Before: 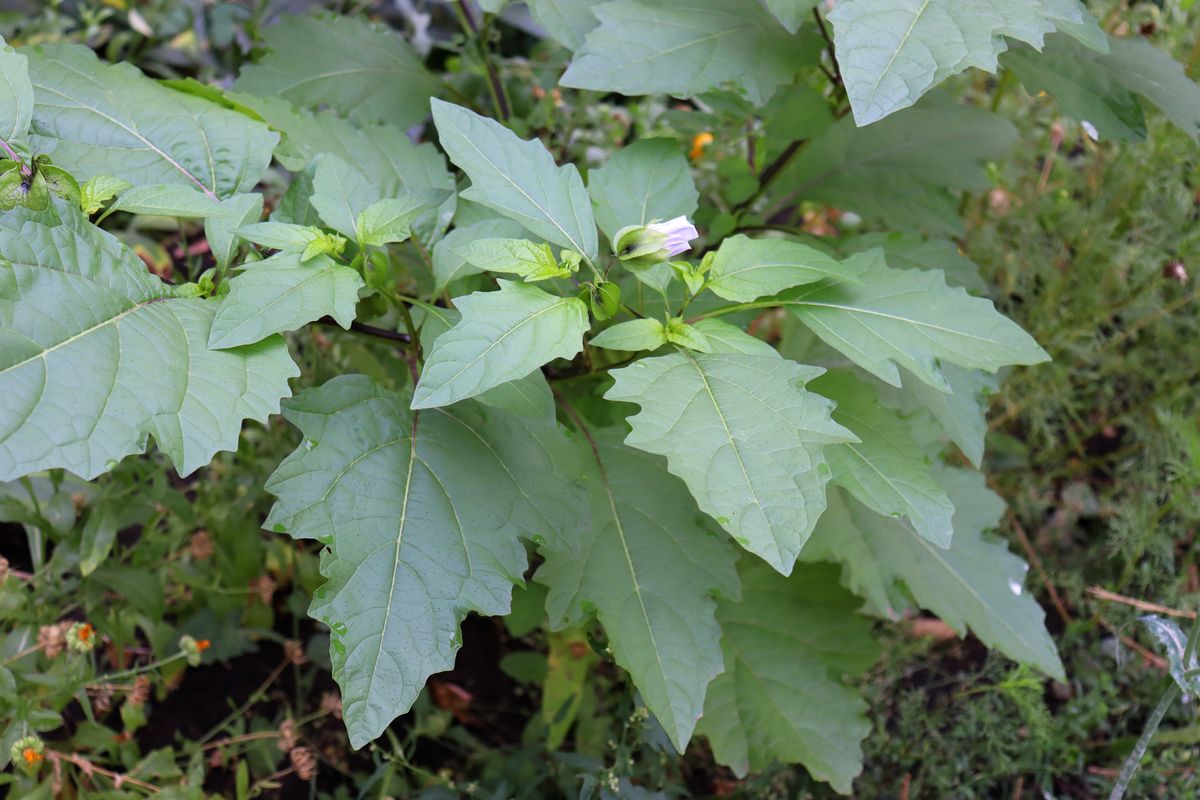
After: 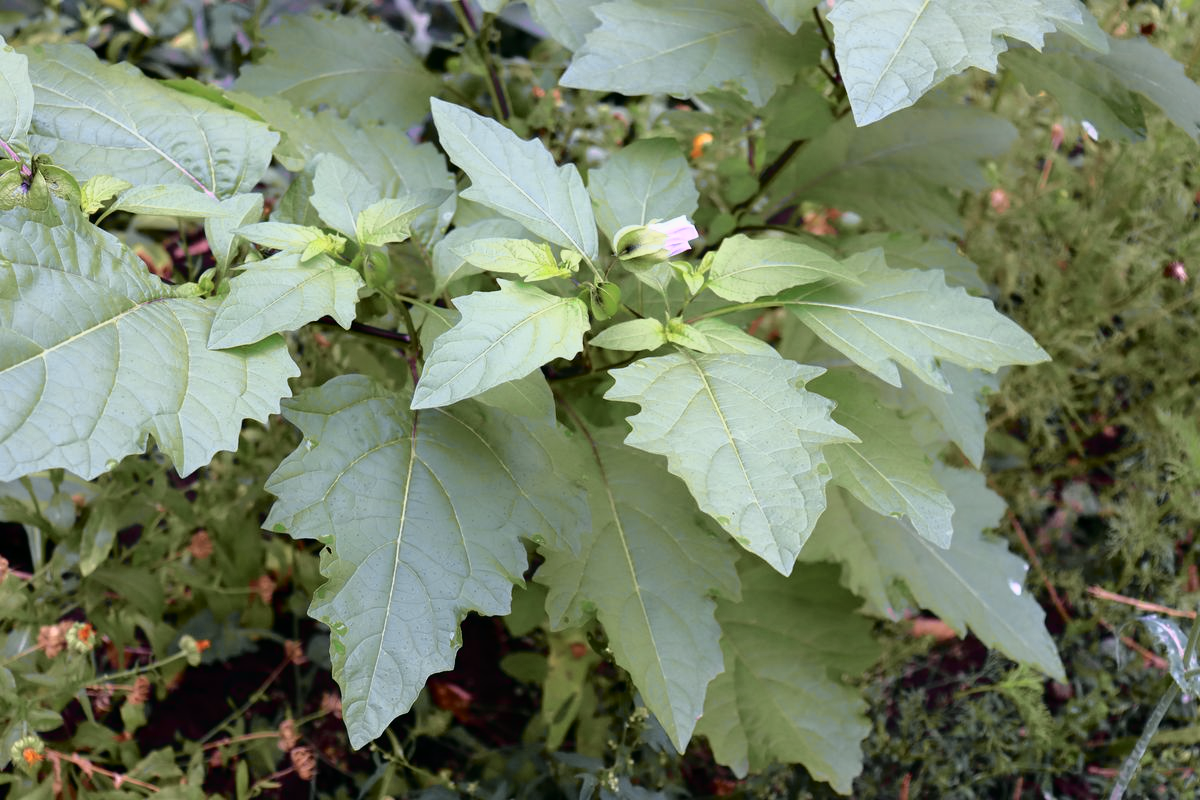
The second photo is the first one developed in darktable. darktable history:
tone curve: curves: ch0 [(0, 0) (0.105, 0.068) (0.195, 0.162) (0.283, 0.283) (0.384, 0.404) (0.485, 0.531) (0.638, 0.681) (0.795, 0.879) (1, 0.977)]; ch1 [(0, 0) (0.161, 0.092) (0.35, 0.33) (0.379, 0.401) (0.456, 0.469) (0.504, 0.501) (0.512, 0.523) (0.58, 0.597) (0.635, 0.646) (1, 1)]; ch2 [(0, 0) (0.371, 0.362) (0.437, 0.437) (0.5, 0.5) (0.53, 0.523) (0.56, 0.58) (0.622, 0.606) (1, 1)], color space Lab, independent channels, preserve colors none
